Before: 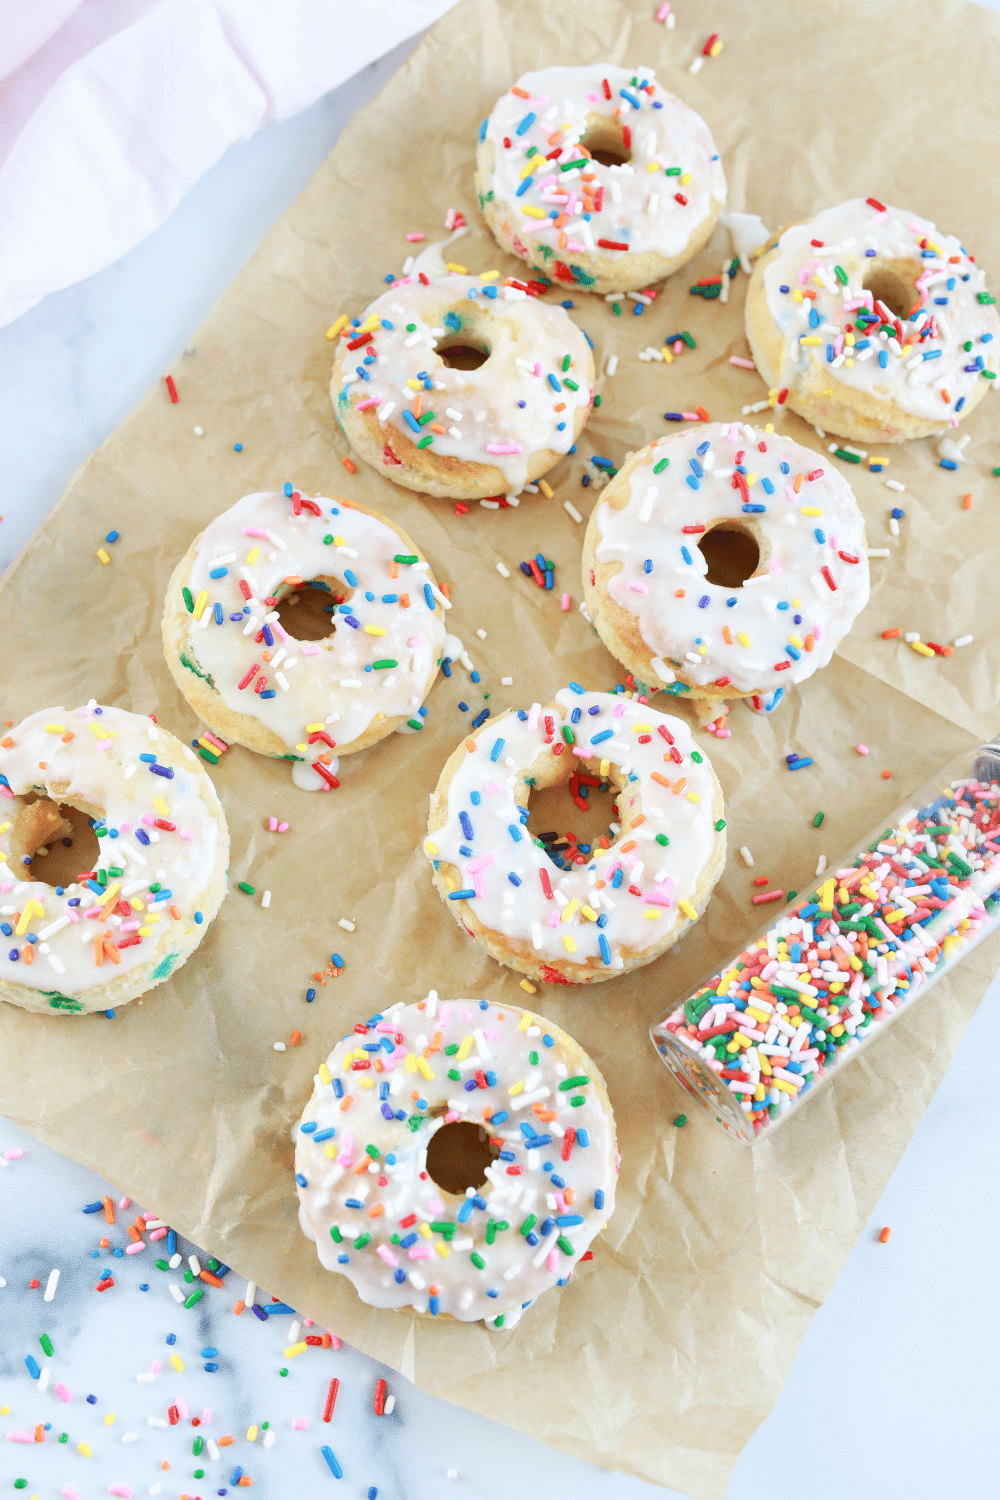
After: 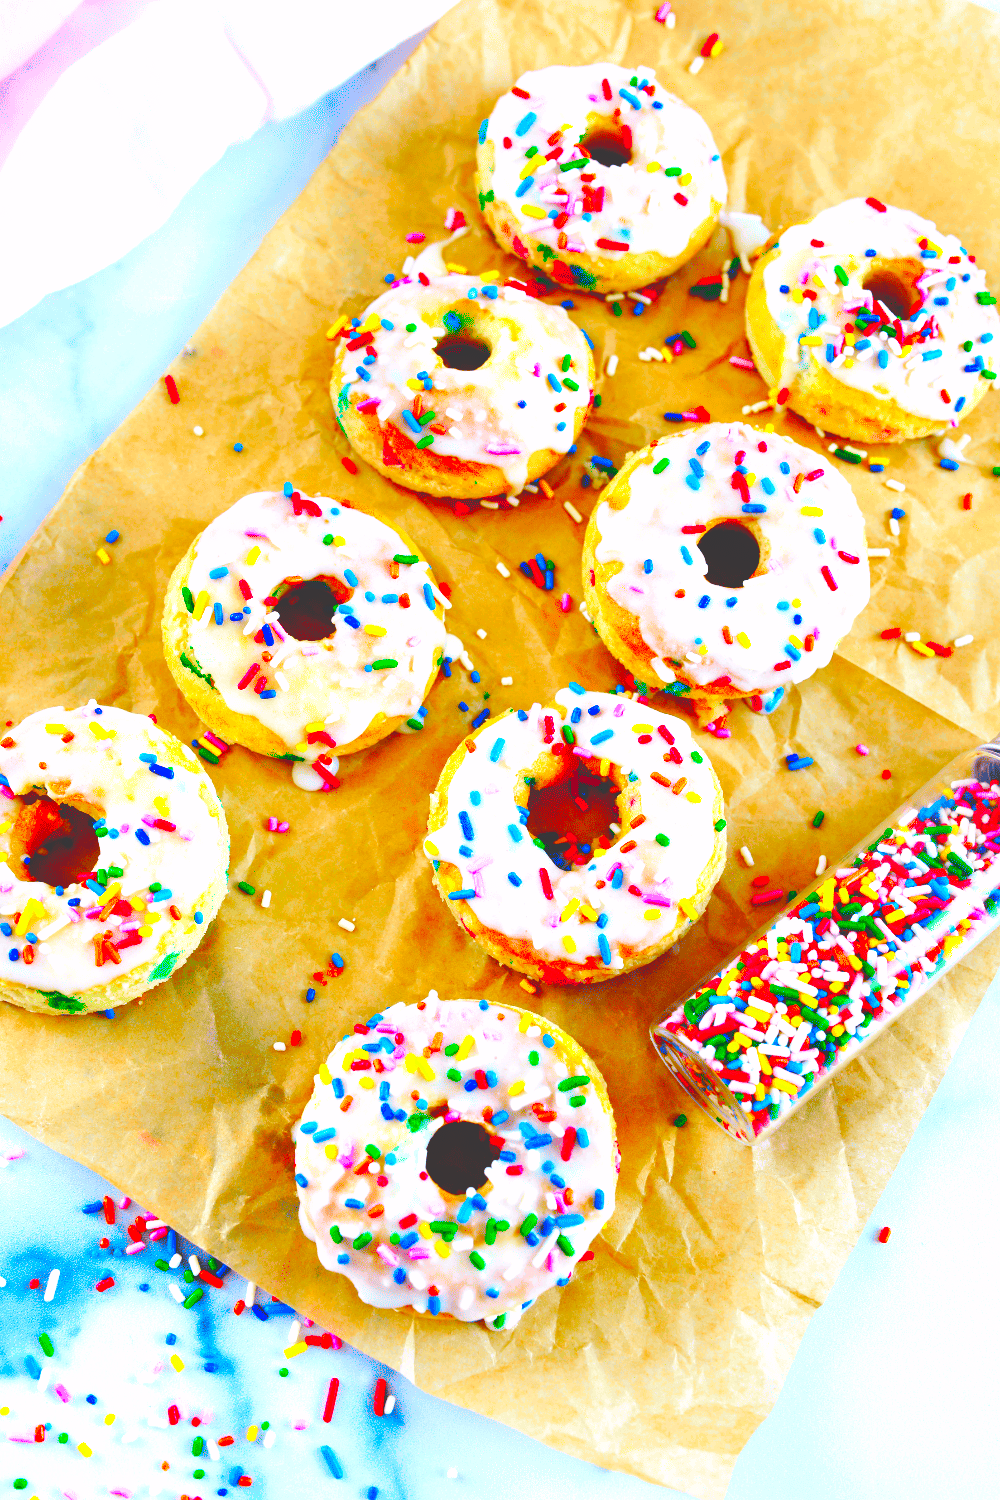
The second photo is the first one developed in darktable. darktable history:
color correction: highlights a* 1.55, highlights b* -1.84, saturation 2.45
base curve: curves: ch0 [(0, 0.036) (0.083, 0.04) (0.804, 1)], preserve colors none
